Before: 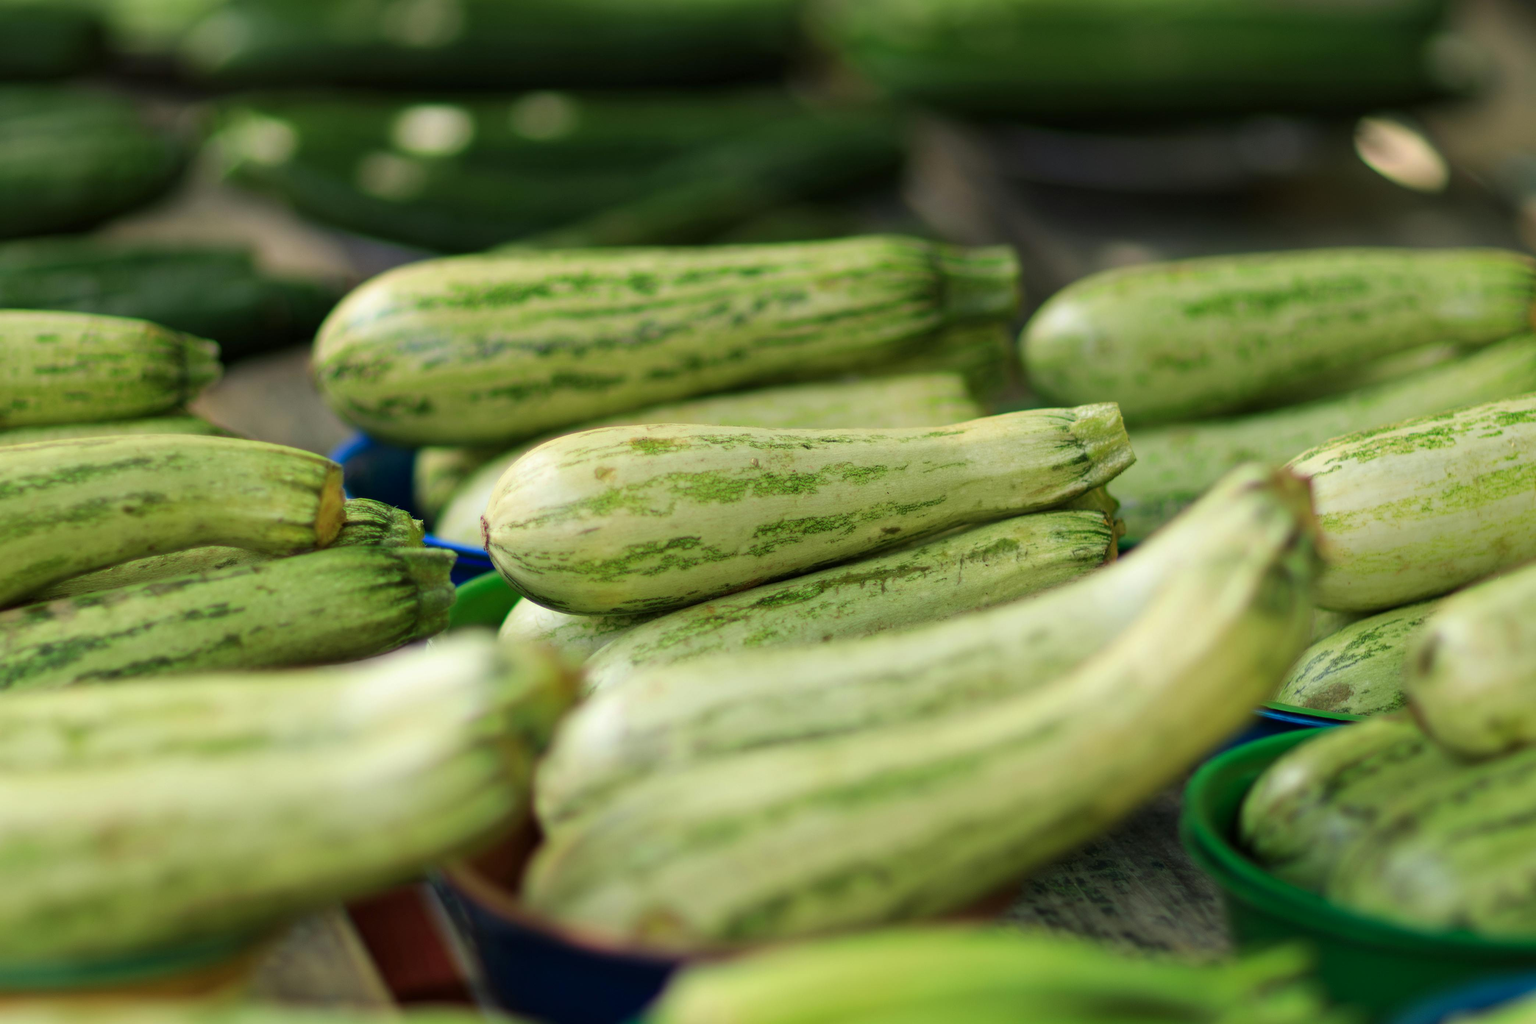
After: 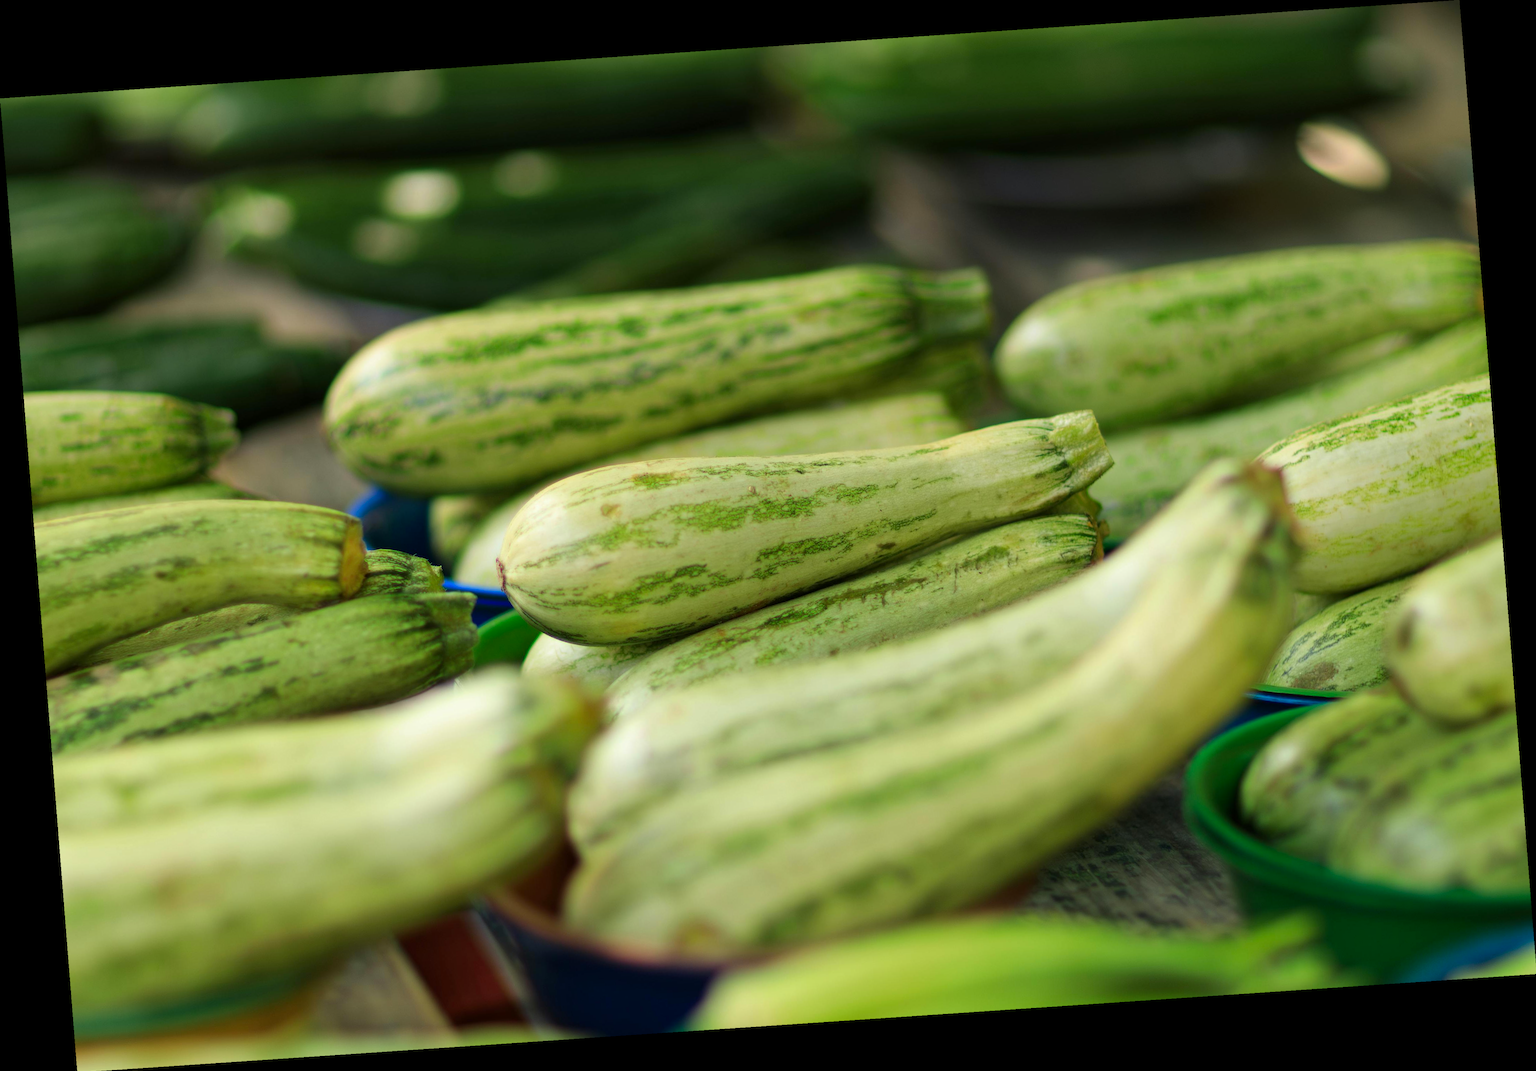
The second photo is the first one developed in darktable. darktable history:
contrast brightness saturation: saturation 0.1
rotate and perspective: rotation -4.2°, shear 0.006, automatic cropping off
